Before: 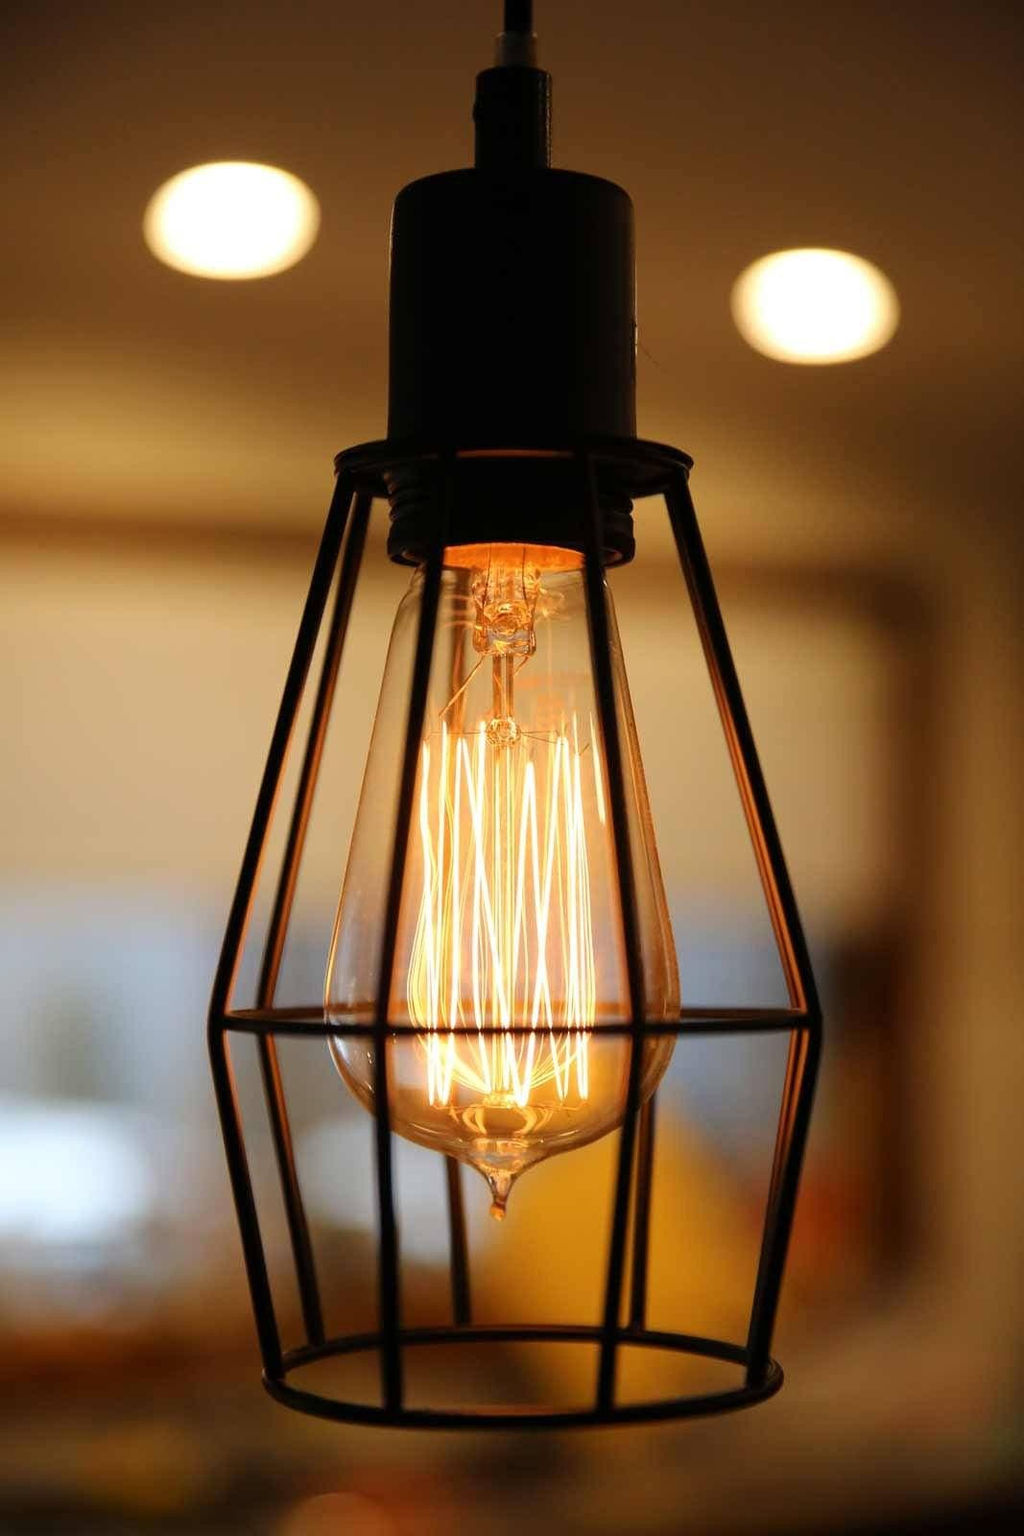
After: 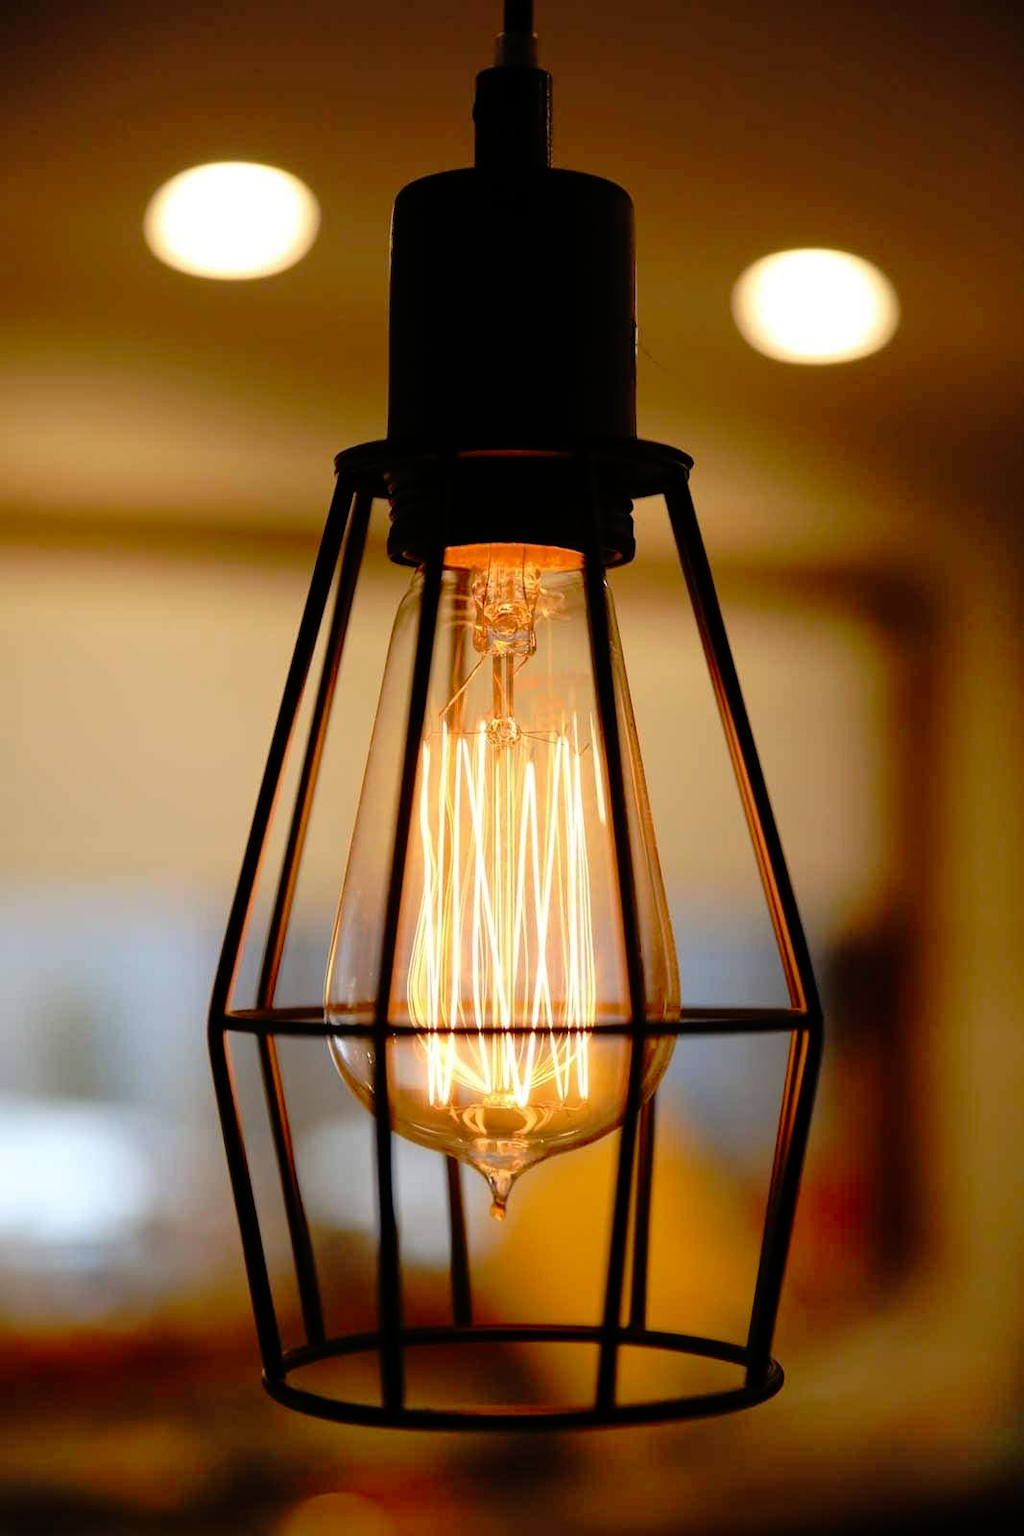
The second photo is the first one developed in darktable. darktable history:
tone curve: curves: ch0 [(0, 0) (0.126, 0.061) (0.362, 0.382) (0.498, 0.498) (0.706, 0.712) (1, 1)]; ch1 [(0, 0) (0.5, 0.522) (0.55, 0.586) (1, 1)]; ch2 [(0, 0) (0.44, 0.424) (0.5, 0.482) (0.537, 0.538) (1, 1)], preserve colors none
